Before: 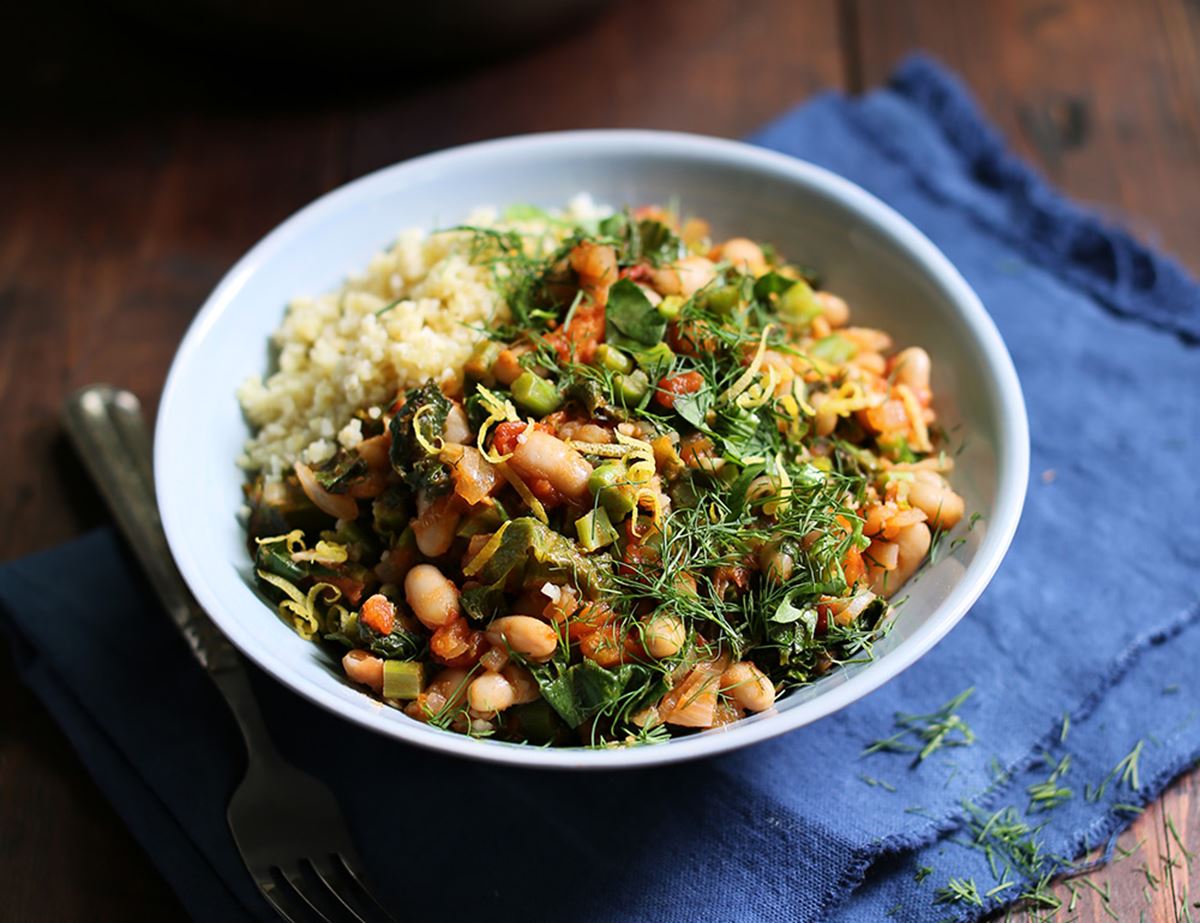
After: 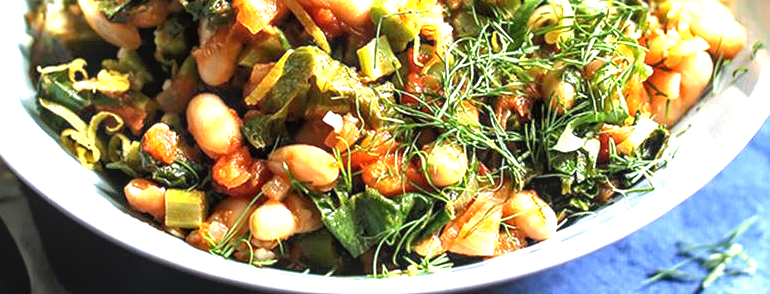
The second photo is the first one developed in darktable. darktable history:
exposure: black level correction 0, exposure 1.446 EV, compensate highlight preservation false
crop: left 18.198%, top 51.115%, right 17.554%, bottom 16.928%
local contrast: on, module defaults
tone equalizer: -8 EV -1.84 EV, -7 EV -1.19 EV, -6 EV -1.58 EV
